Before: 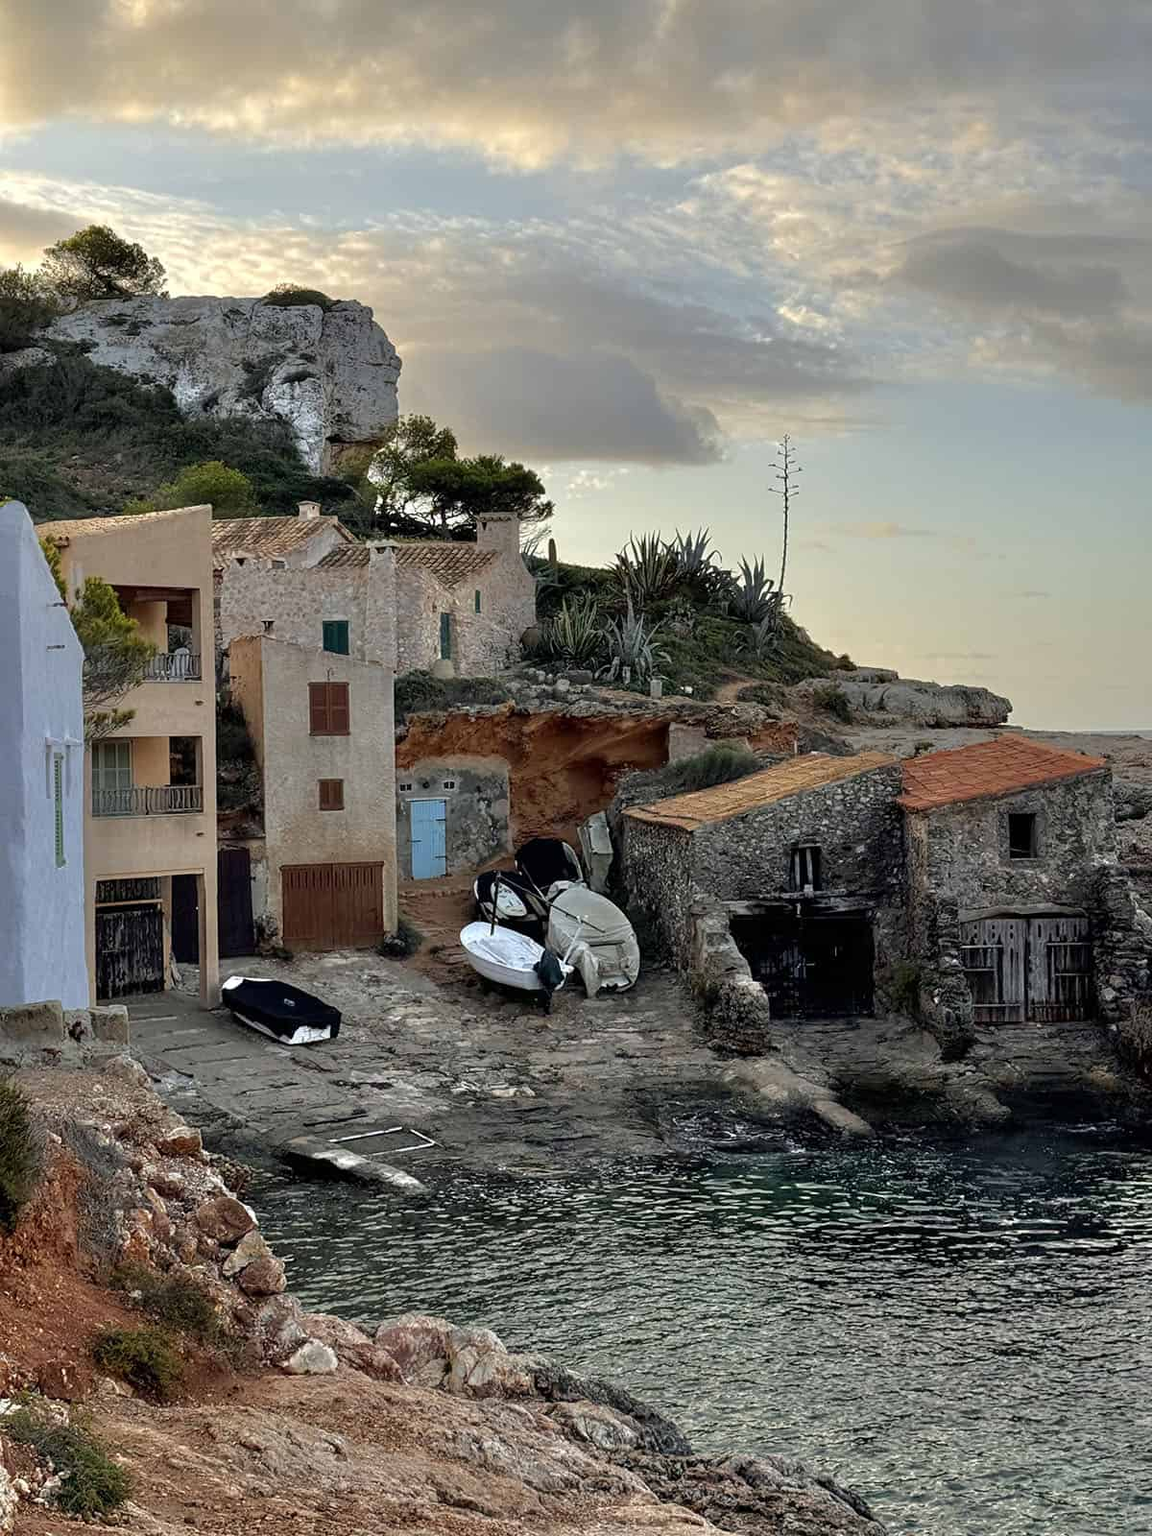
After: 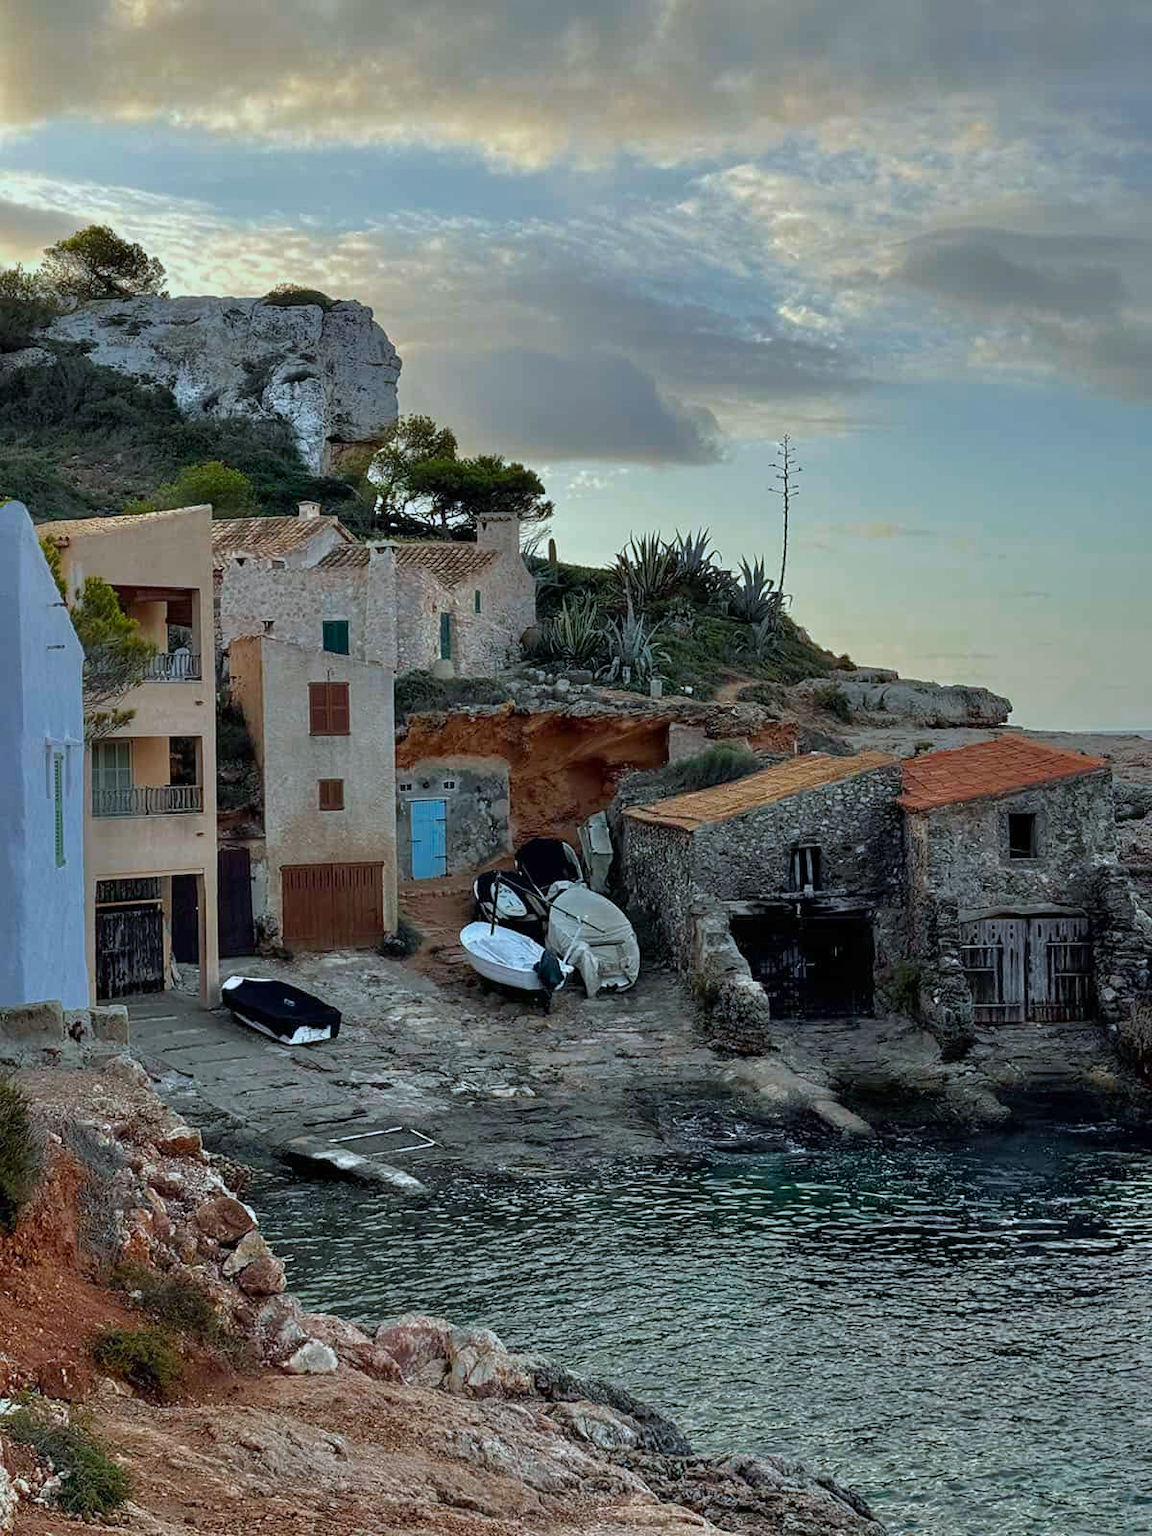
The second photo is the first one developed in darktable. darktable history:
shadows and highlights: shadows 25, white point adjustment -3, highlights -30
color zones: curves: ch0 [(0, 0.425) (0.143, 0.422) (0.286, 0.42) (0.429, 0.419) (0.571, 0.419) (0.714, 0.42) (0.857, 0.422) (1, 0.425)]
color calibration: illuminant Planckian (black body), x 0.368, y 0.361, temperature 4275.92 K
